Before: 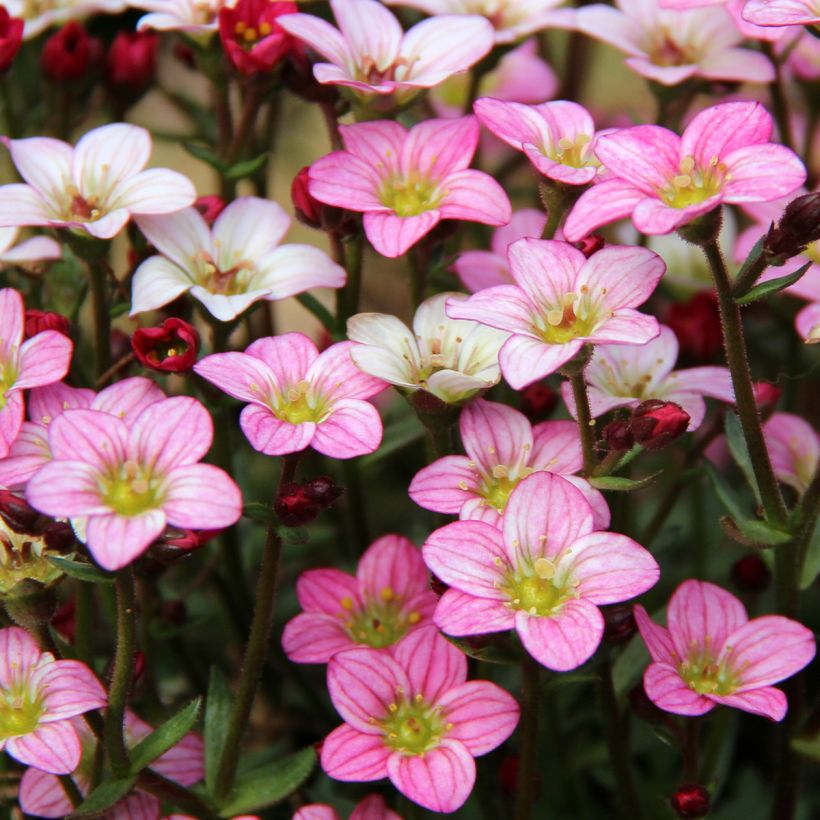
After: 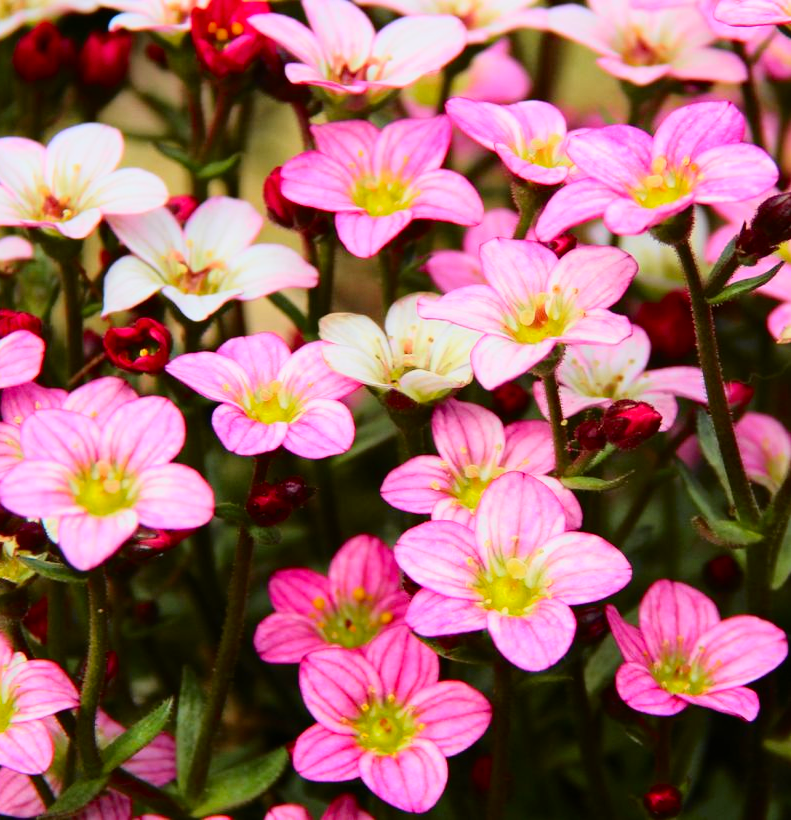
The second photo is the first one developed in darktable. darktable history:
contrast brightness saturation: contrast 0.037, saturation 0.165
crop and rotate: left 3.51%
tone curve: curves: ch0 [(0, 0.005) (0.103, 0.081) (0.196, 0.197) (0.391, 0.469) (0.491, 0.585) (0.638, 0.751) (0.822, 0.886) (0.997, 0.959)]; ch1 [(0, 0) (0.172, 0.123) (0.324, 0.253) (0.396, 0.388) (0.474, 0.479) (0.499, 0.498) (0.529, 0.528) (0.579, 0.614) (0.633, 0.677) (0.812, 0.856) (1, 1)]; ch2 [(0, 0) (0.411, 0.424) (0.459, 0.478) (0.5, 0.501) (0.517, 0.526) (0.553, 0.583) (0.609, 0.646) (0.708, 0.768) (0.839, 0.916) (1, 1)], color space Lab, independent channels, preserve colors none
